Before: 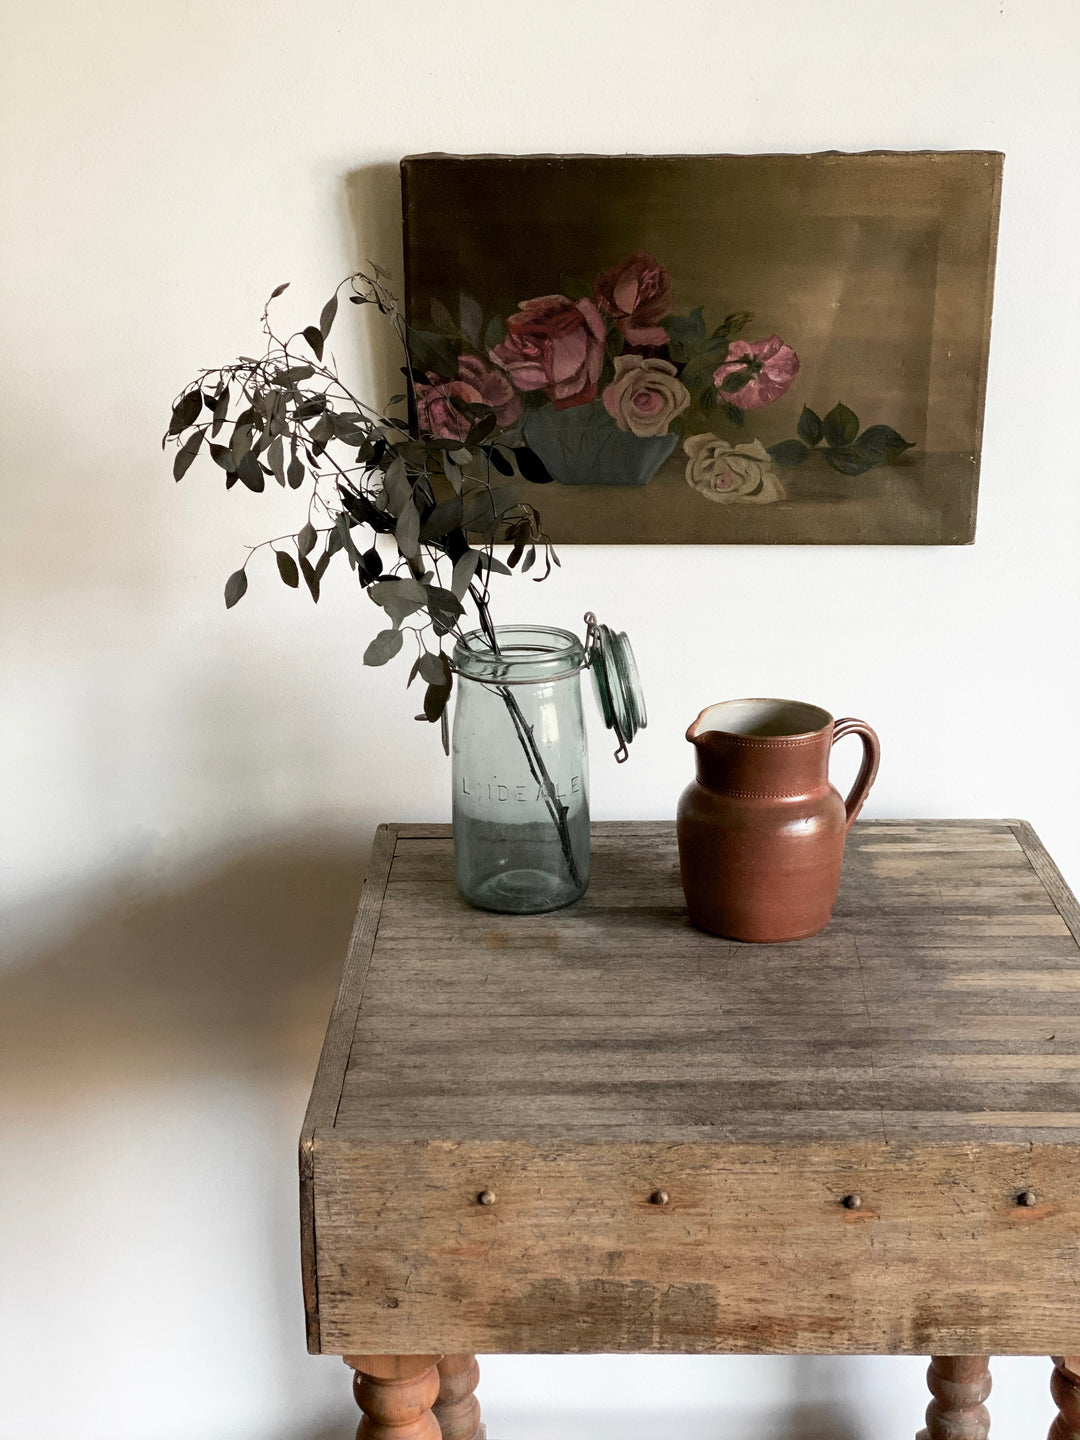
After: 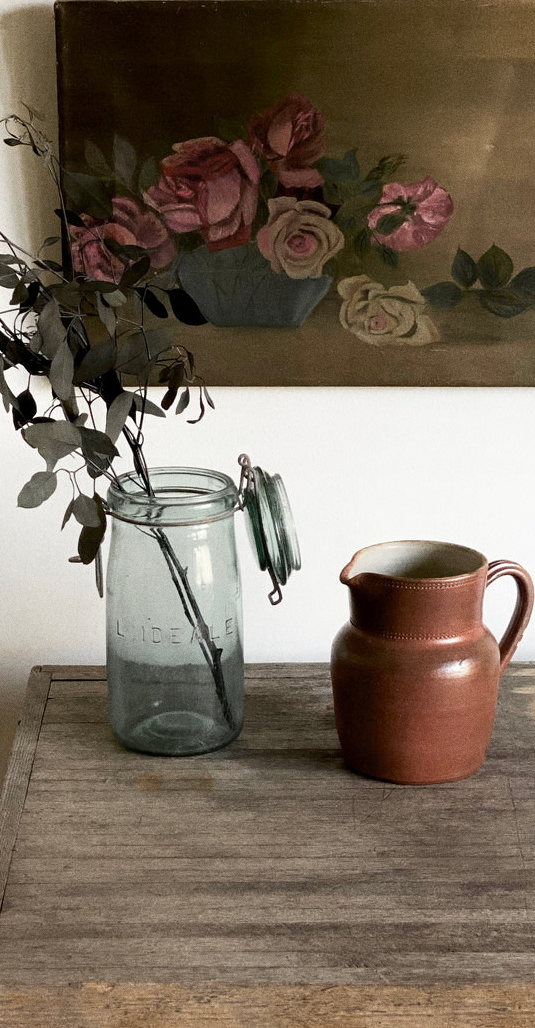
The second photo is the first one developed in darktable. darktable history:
shadows and highlights: shadows -23.08, highlights 46.15, soften with gaussian
crop: left 32.075%, top 10.976%, right 18.355%, bottom 17.596%
grain: coarseness 0.09 ISO
